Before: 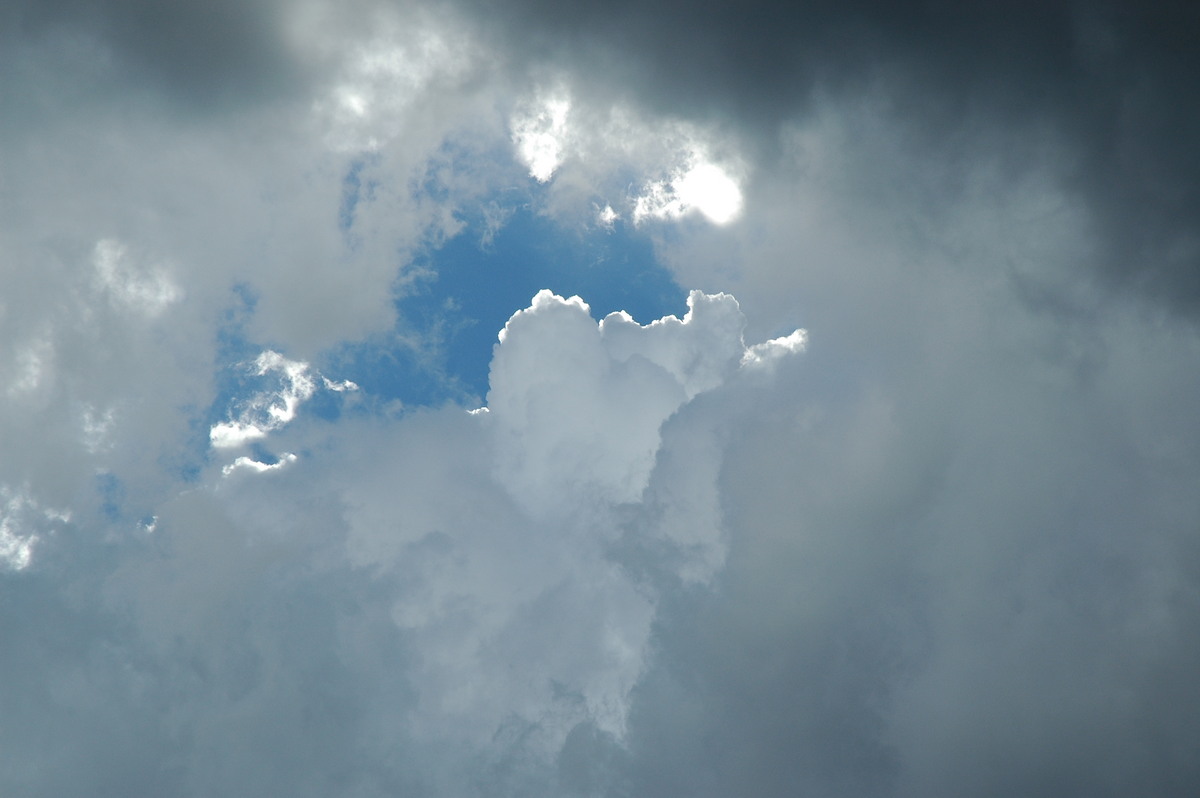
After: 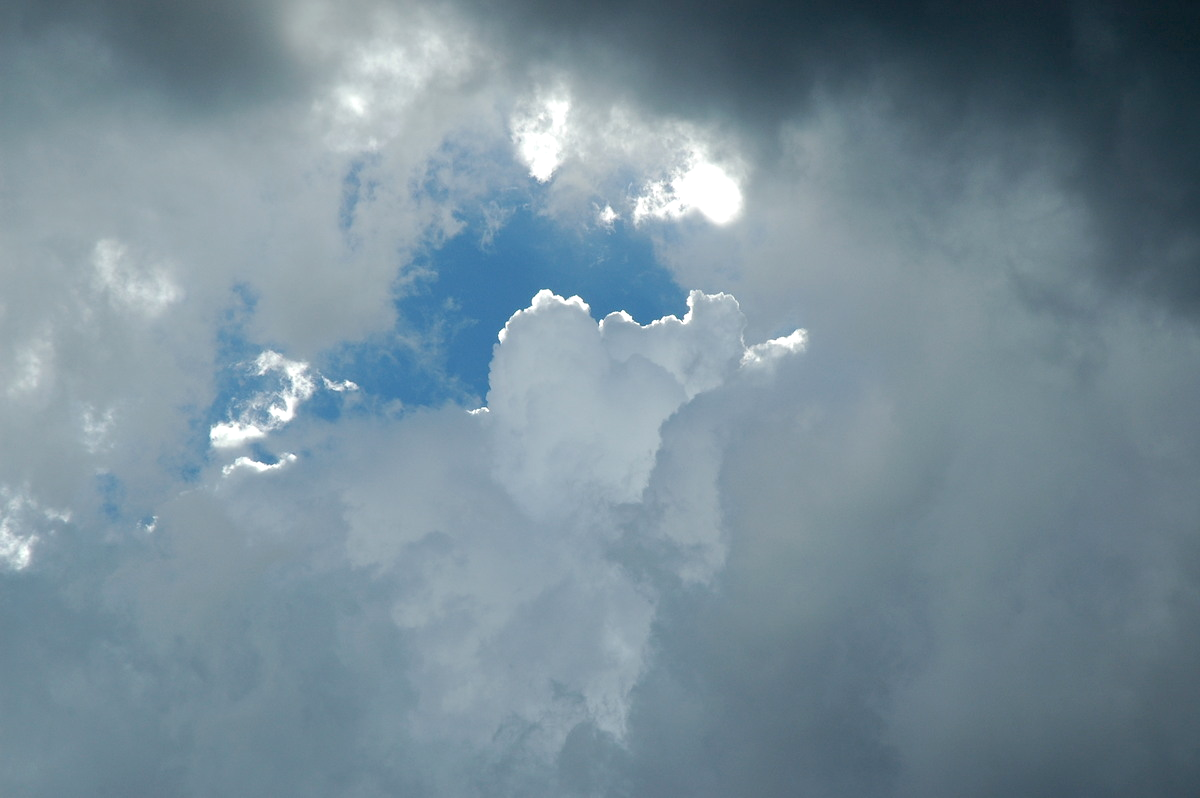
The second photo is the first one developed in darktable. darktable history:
exposure: black level correction 0.009, exposure 0.116 EV, compensate exposure bias true, compensate highlight preservation false
